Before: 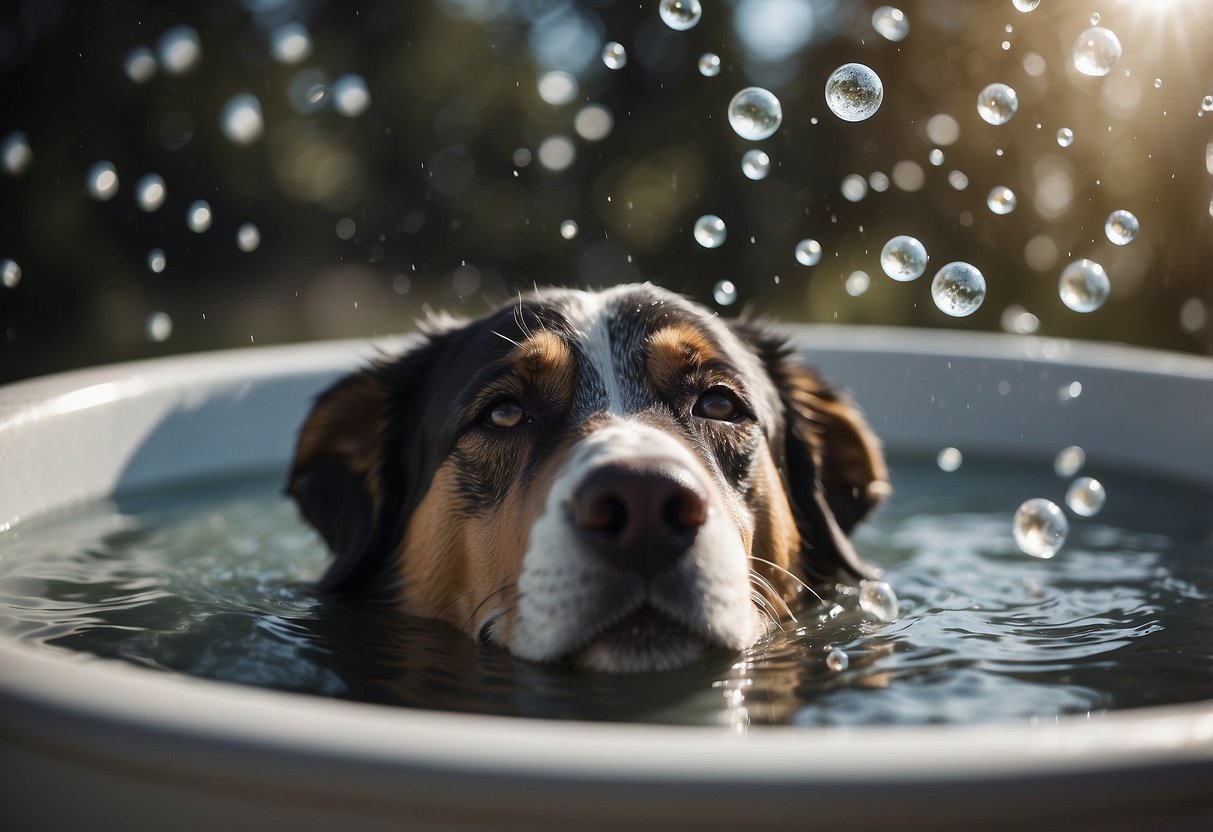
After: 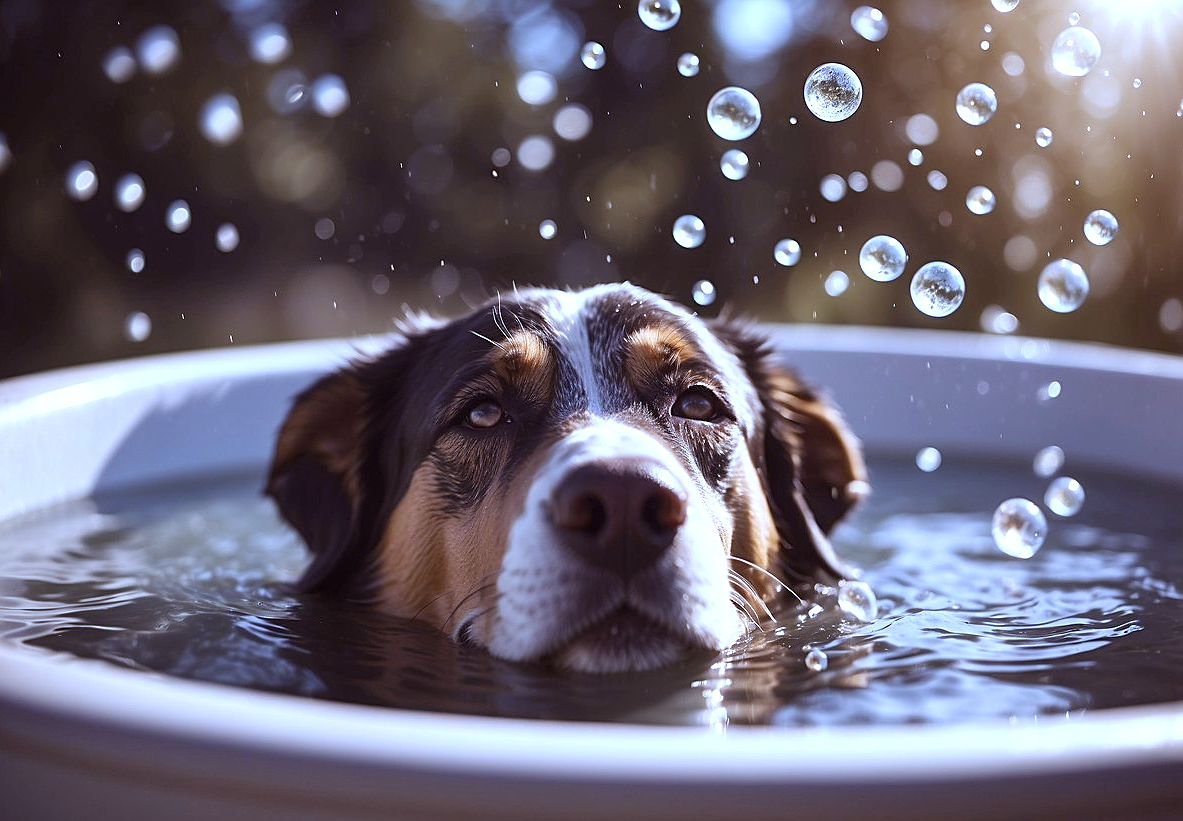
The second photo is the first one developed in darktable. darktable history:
rgb levels: mode RGB, independent channels, levels [[0, 0.474, 1], [0, 0.5, 1], [0, 0.5, 1]]
sharpen: on, module defaults
white balance: red 0.871, blue 1.249
crop and rotate: left 1.774%, right 0.633%, bottom 1.28%
exposure: black level correction 0, exposure 0.5 EV, compensate highlight preservation false
